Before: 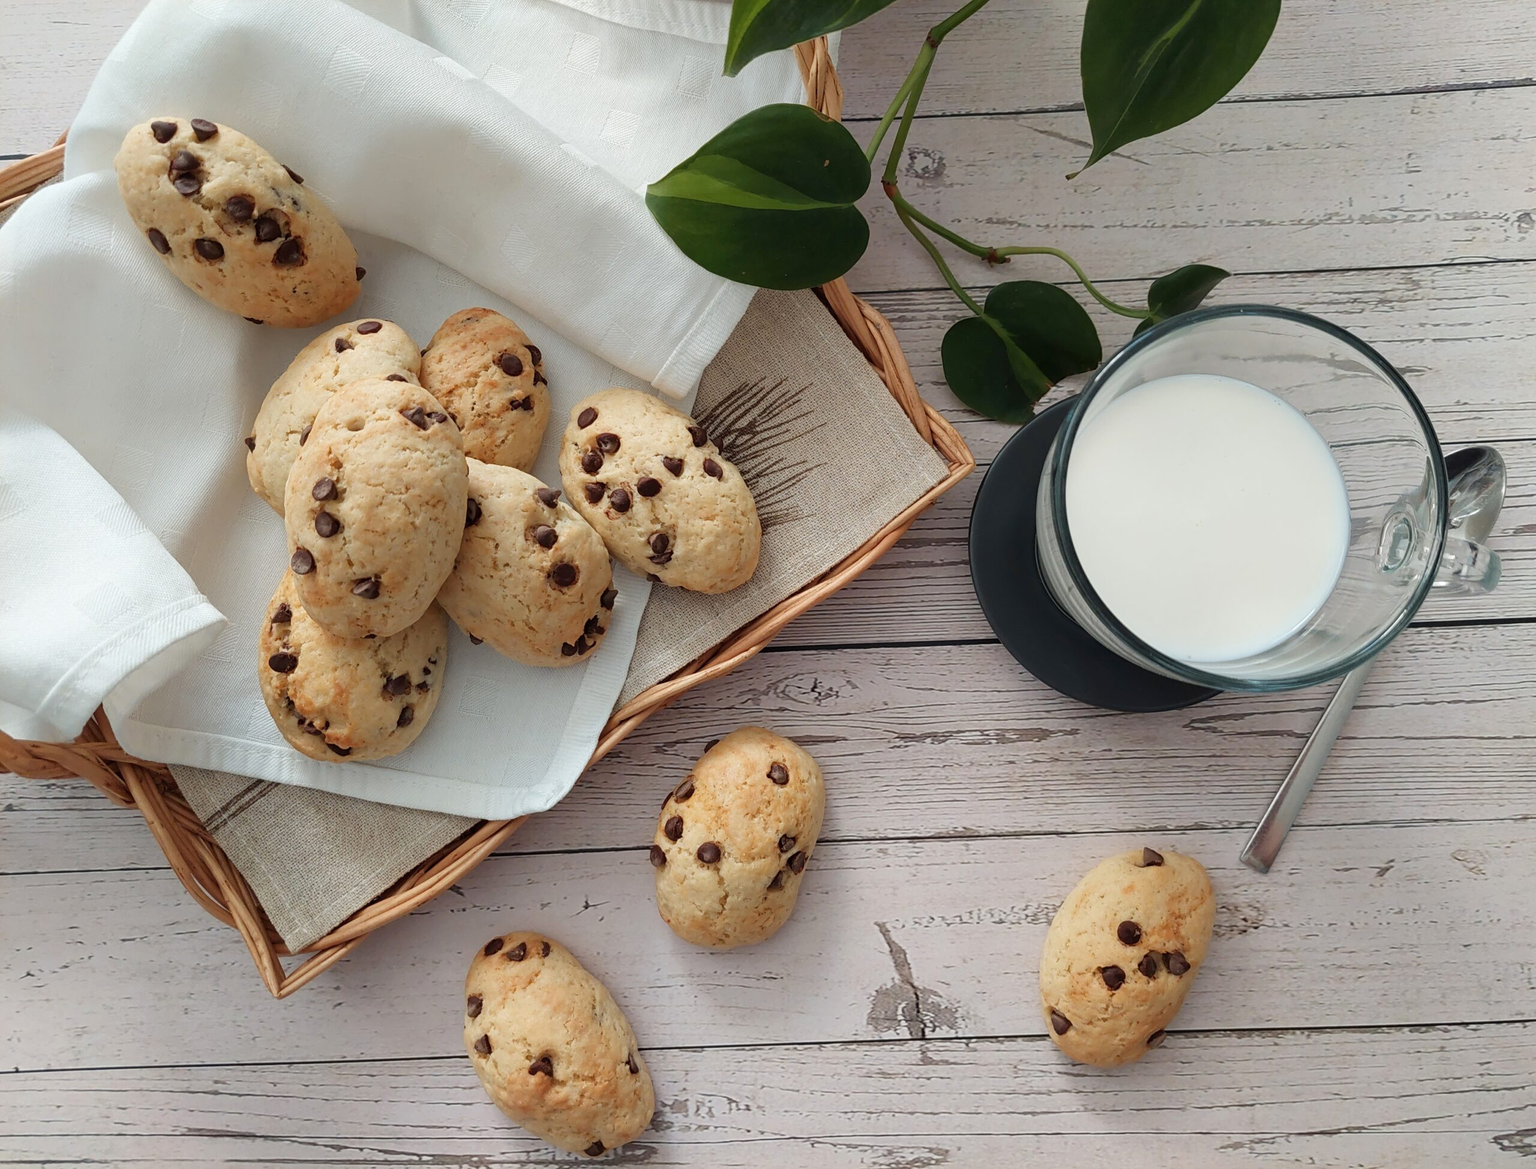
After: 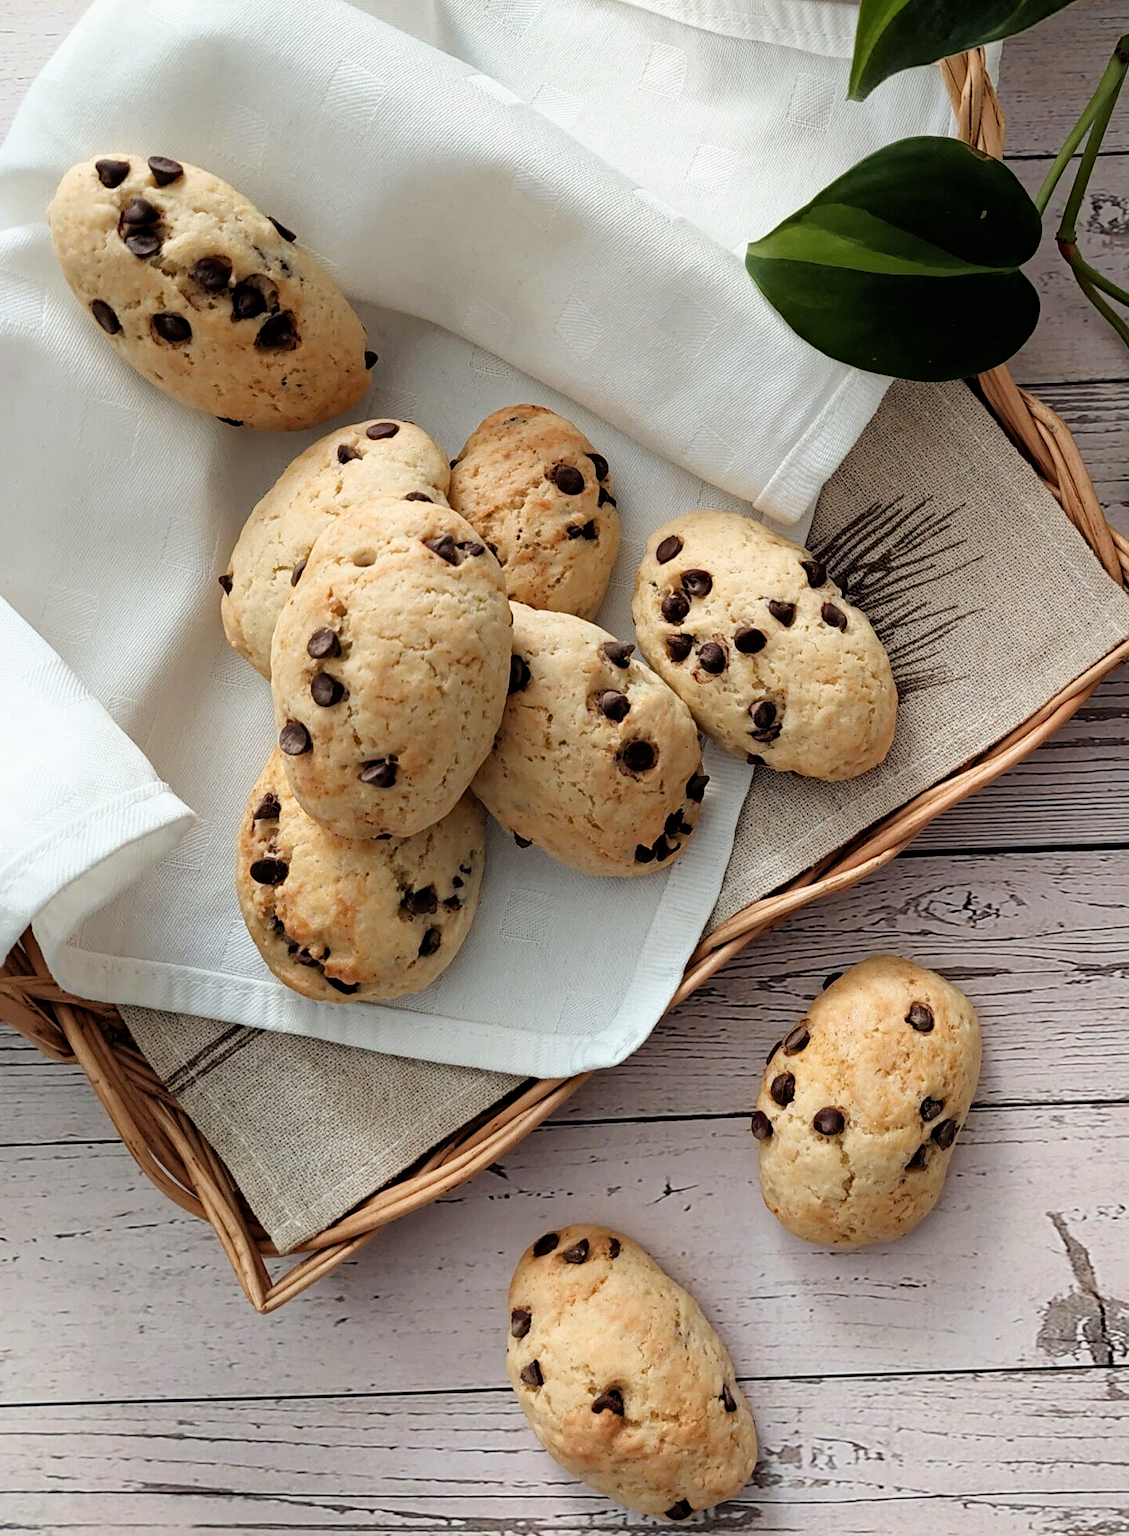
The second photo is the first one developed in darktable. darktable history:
filmic rgb: black relative exposure -8.66 EV, white relative exposure 2.69 EV, target black luminance 0%, target white luminance 99.917%, hardness 6.26, latitude 75.26%, contrast 1.322, highlights saturation mix -5.02%
haze removal: compatibility mode true, adaptive false
crop: left 5.144%, right 38.907%
